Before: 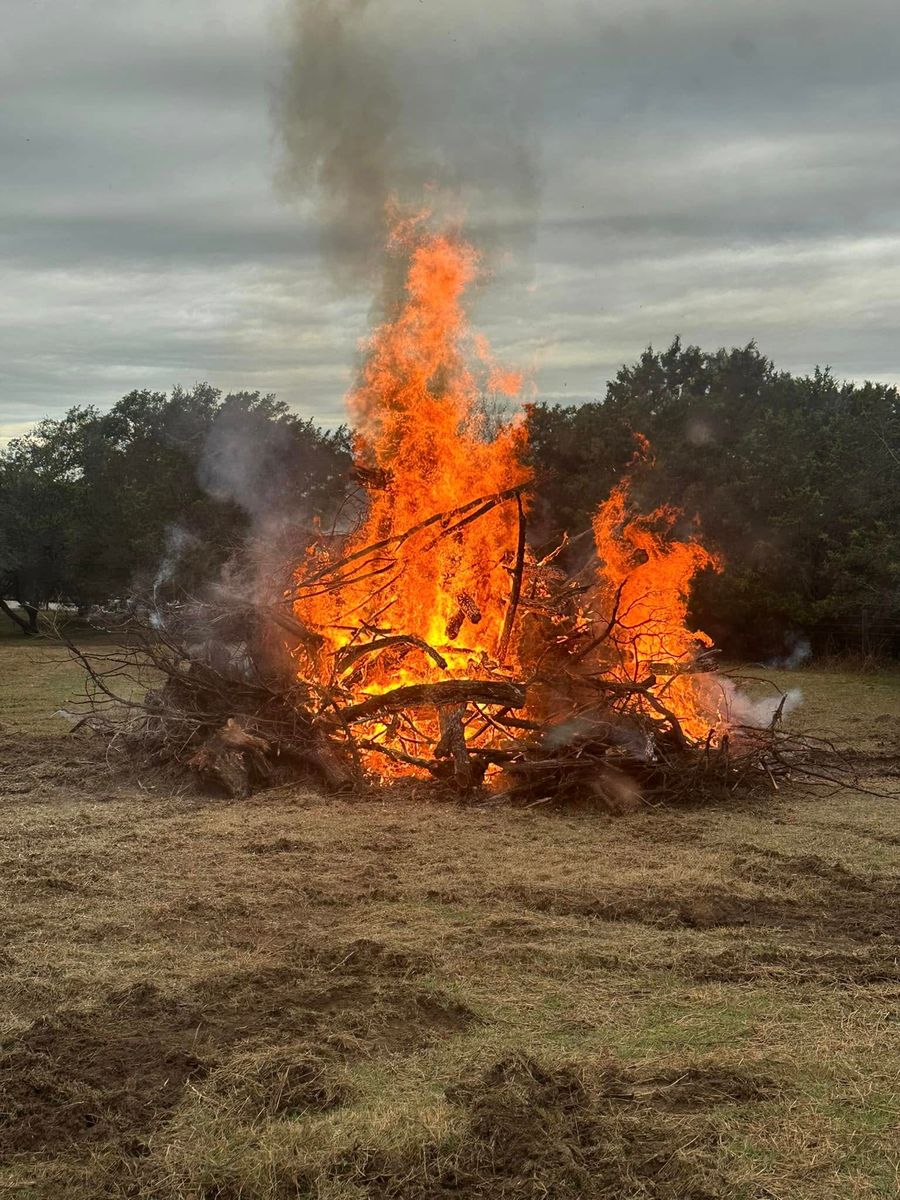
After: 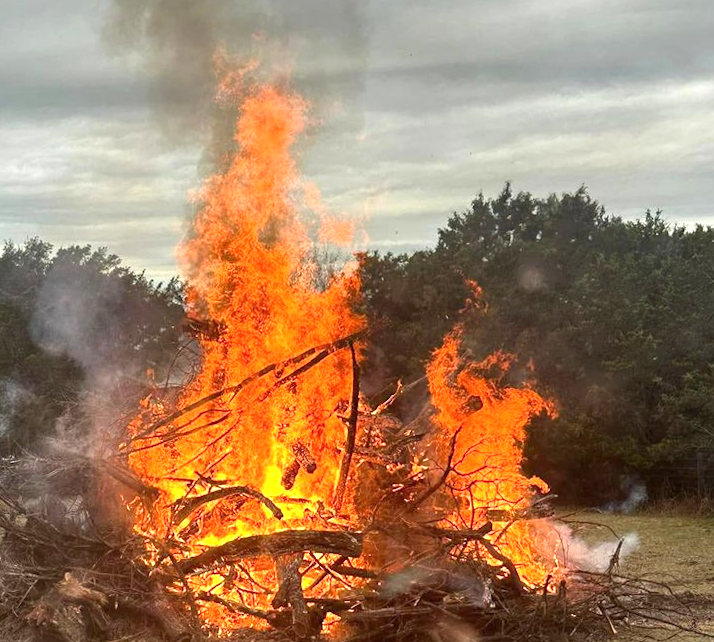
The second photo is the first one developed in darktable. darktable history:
graduated density: on, module defaults
crop: left 18.38%, top 11.092%, right 2.134%, bottom 33.217%
rotate and perspective: rotation -1°, crop left 0.011, crop right 0.989, crop top 0.025, crop bottom 0.975
exposure: black level correction 0, exposure 1 EV, compensate highlight preservation false
